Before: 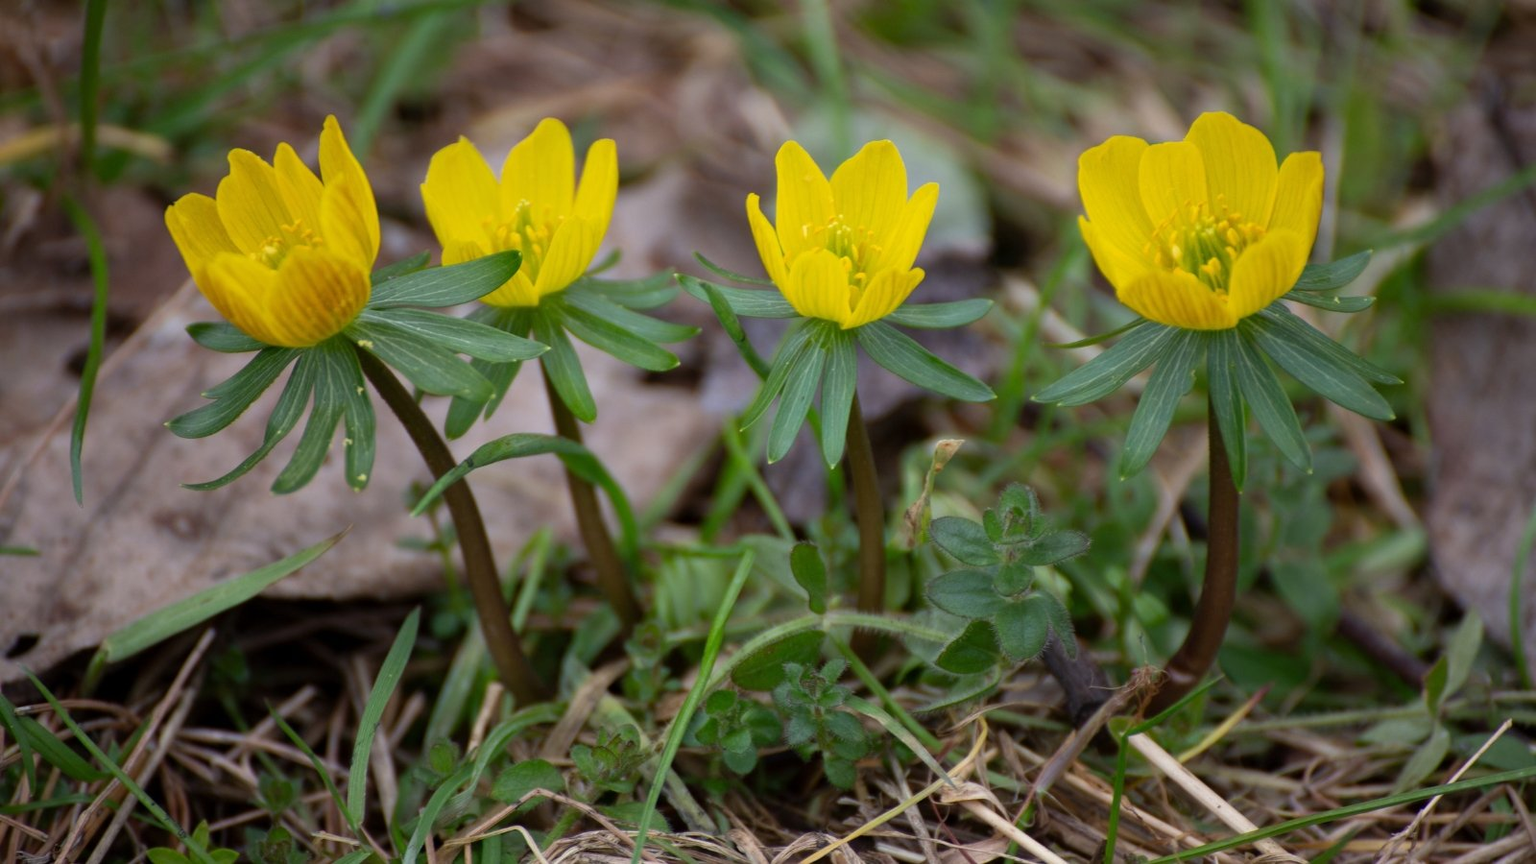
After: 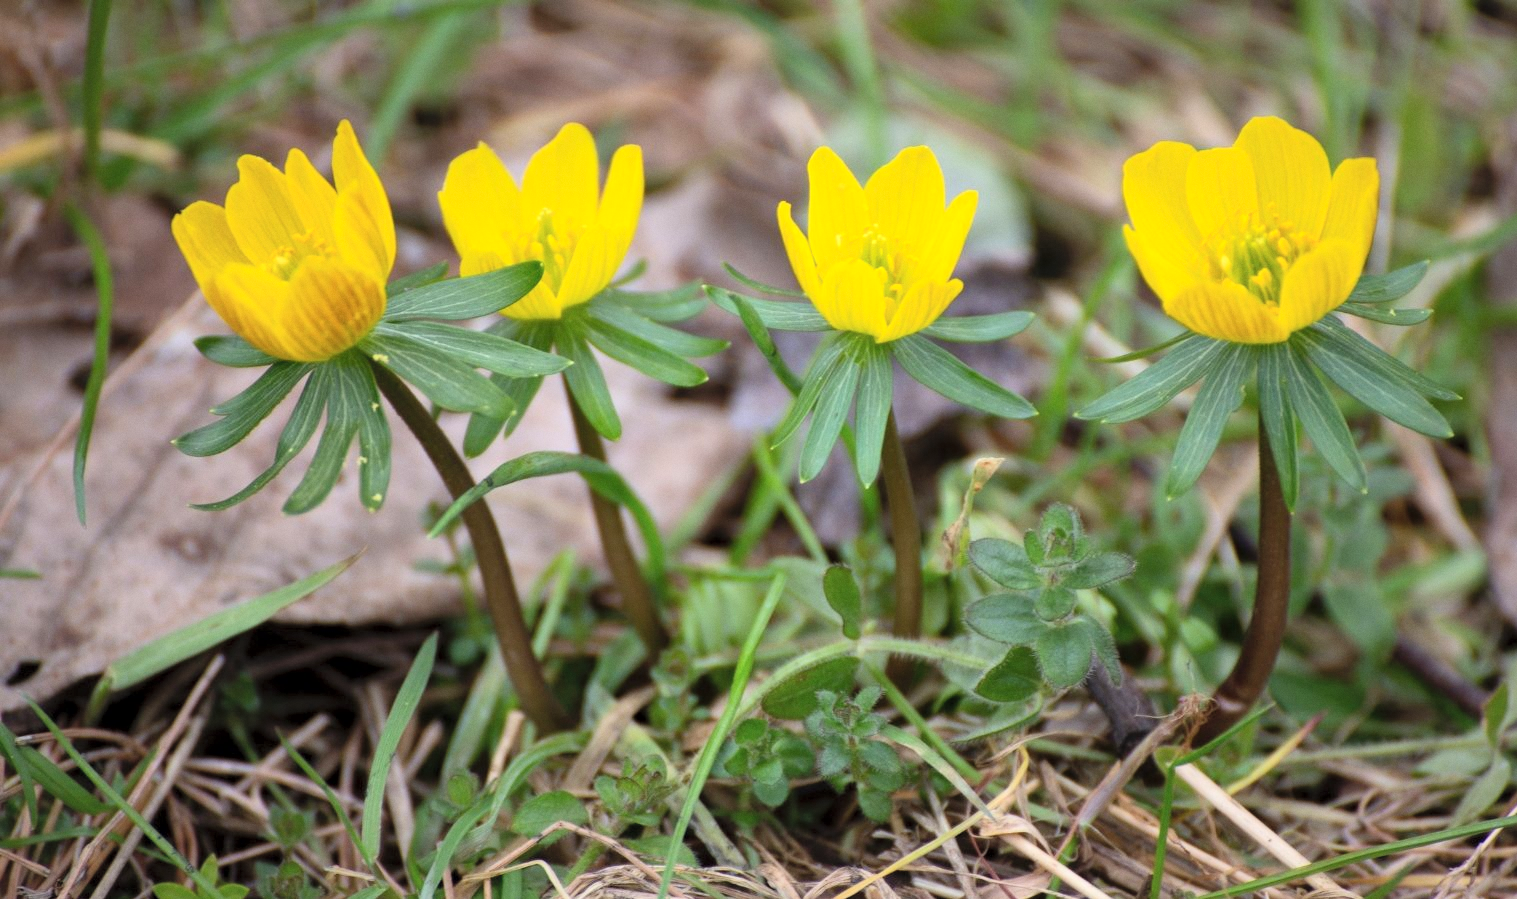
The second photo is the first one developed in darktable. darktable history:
contrast brightness saturation: contrast 0.1, brightness 0.3, saturation 0.14
local contrast: mode bilateral grid, contrast 20, coarseness 100, detail 150%, midtone range 0.2
crop and rotate: right 5.167%
grain: coarseness 0.09 ISO, strength 10%
